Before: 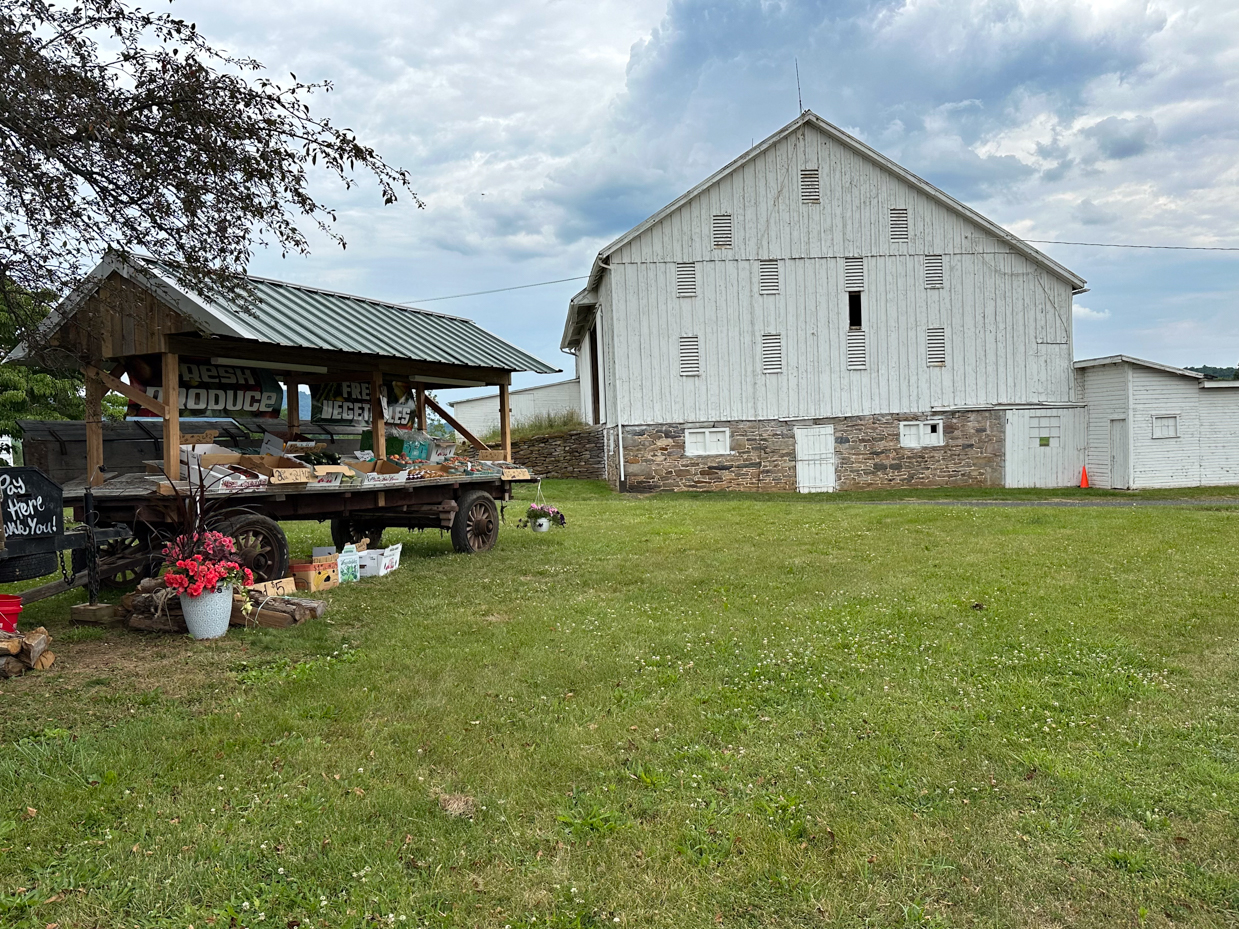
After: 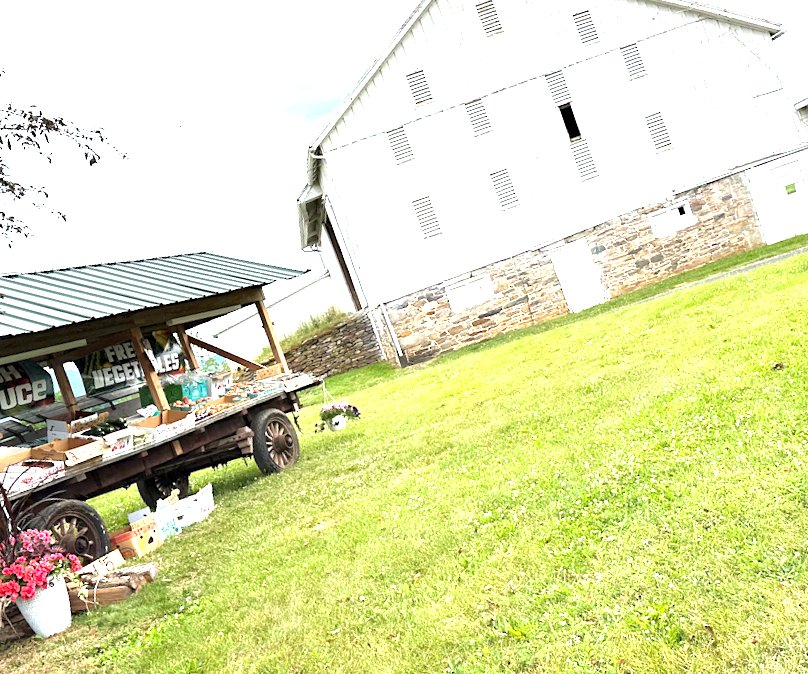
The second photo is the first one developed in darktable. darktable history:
crop and rotate: angle 17.92°, left 6.845%, right 4.304%, bottom 1.115%
exposure: exposure 2.028 EV, compensate exposure bias true, compensate highlight preservation false
